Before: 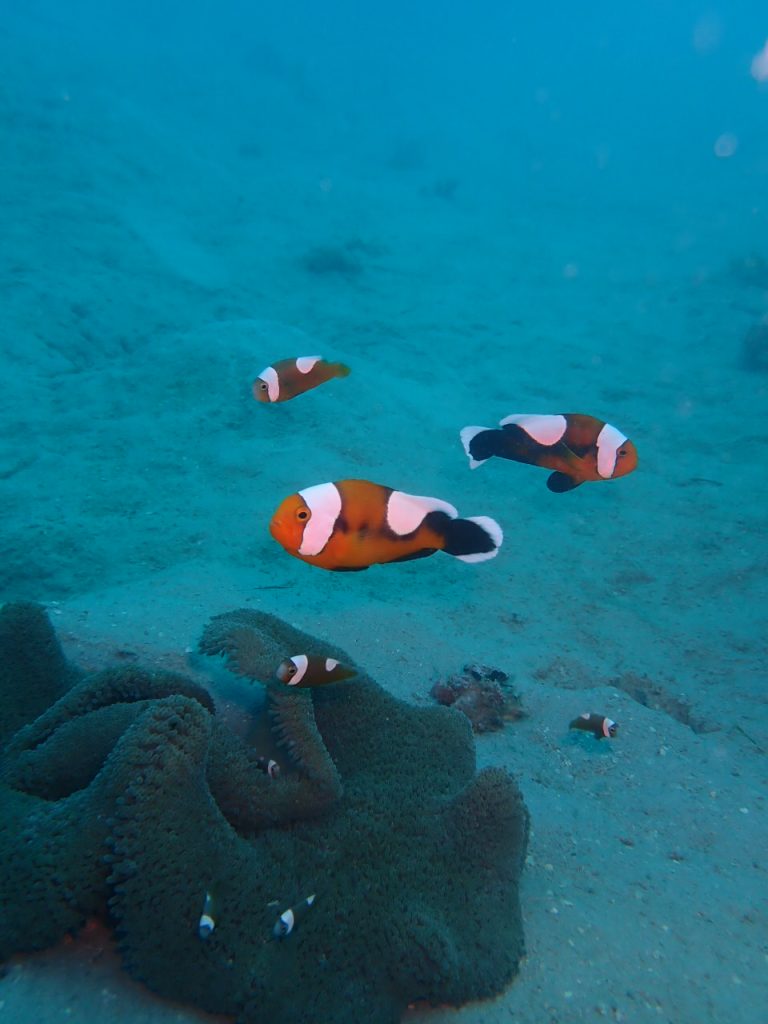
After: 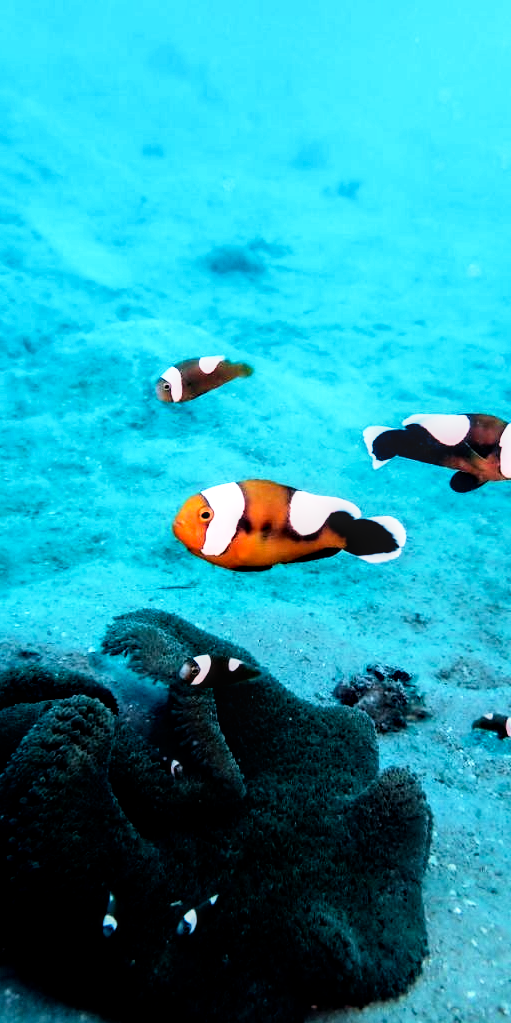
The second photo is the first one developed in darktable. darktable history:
local contrast: detail 130%
crop and rotate: left 12.648%, right 20.685%
rgb curve: curves: ch0 [(0, 0) (0.21, 0.15) (0.24, 0.21) (0.5, 0.75) (0.75, 0.96) (0.89, 0.99) (1, 1)]; ch1 [(0, 0.02) (0.21, 0.13) (0.25, 0.2) (0.5, 0.67) (0.75, 0.9) (0.89, 0.97) (1, 1)]; ch2 [(0, 0.02) (0.21, 0.13) (0.25, 0.2) (0.5, 0.67) (0.75, 0.9) (0.89, 0.97) (1, 1)], compensate middle gray true
filmic rgb: black relative exposure -8.7 EV, white relative exposure 2.7 EV, threshold 3 EV, target black luminance 0%, hardness 6.25, latitude 75%, contrast 1.325, highlights saturation mix -5%, preserve chrominance no, color science v5 (2021), iterations of high-quality reconstruction 0, enable highlight reconstruction true
